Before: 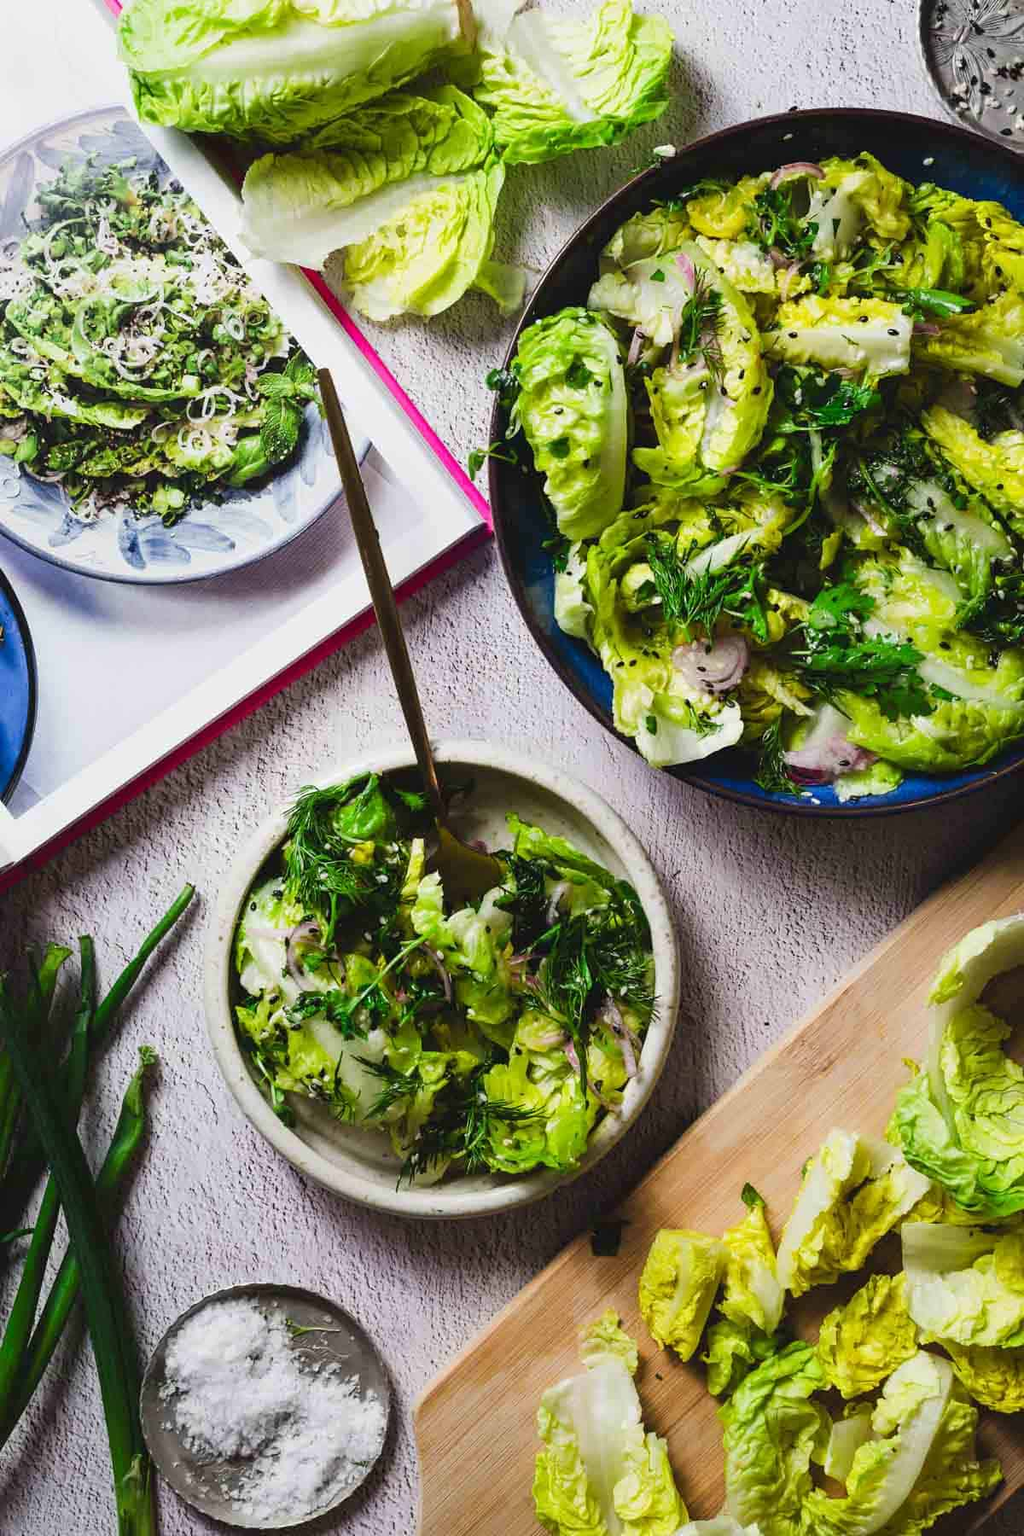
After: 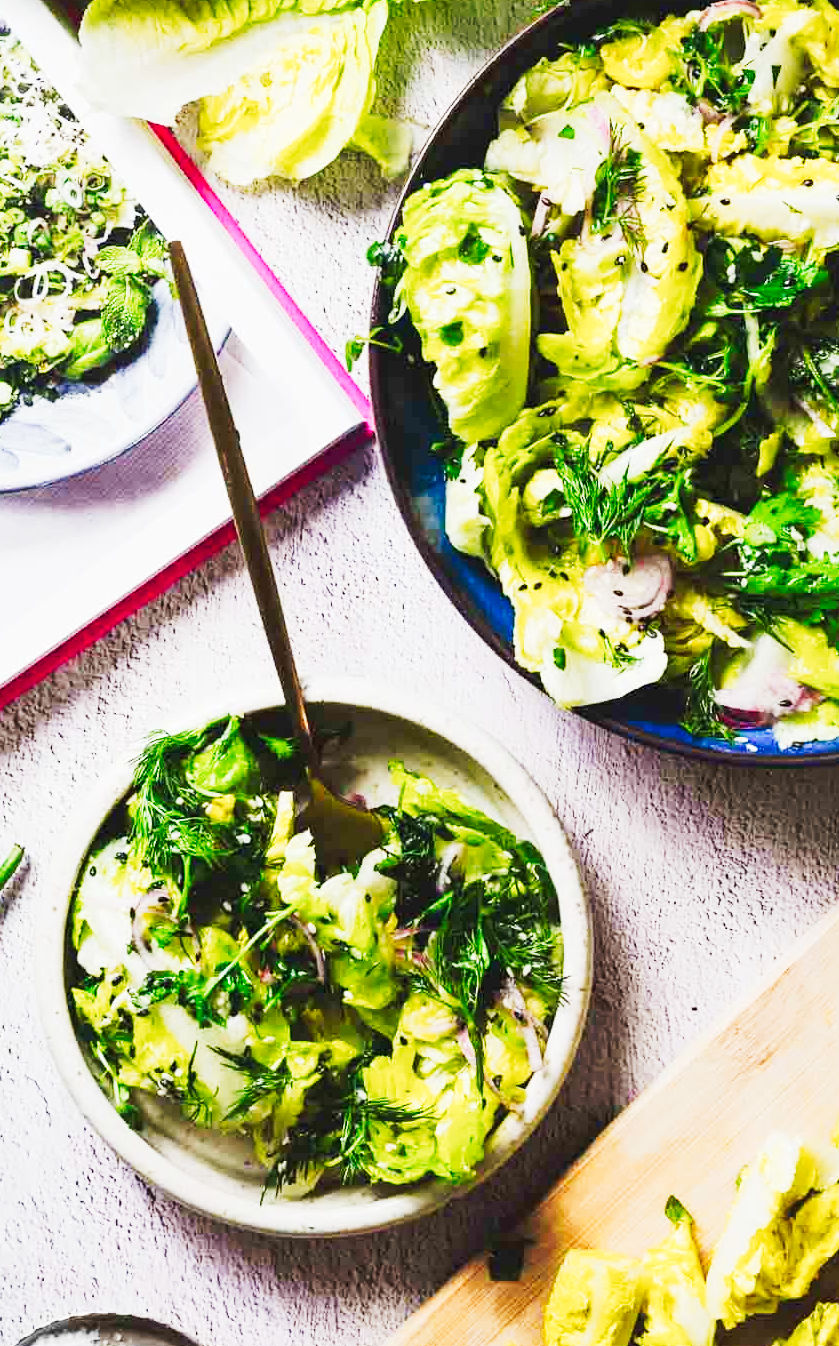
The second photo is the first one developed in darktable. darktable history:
crop and rotate: left 17.046%, top 10.659%, right 12.989%, bottom 14.553%
tone curve: curves: ch0 [(0, 0) (0.003, 0.004) (0.011, 0.015) (0.025, 0.034) (0.044, 0.061) (0.069, 0.095) (0.1, 0.137) (0.136, 0.187) (0.177, 0.244) (0.224, 0.308) (0.277, 0.415) (0.335, 0.532) (0.399, 0.642) (0.468, 0.747) (0.543, 0.829) (0.623, 0.886) (0.709, 0.924) (0.801, 0.951) (0.898, 0.975) (1, 1)], preserve colors none
